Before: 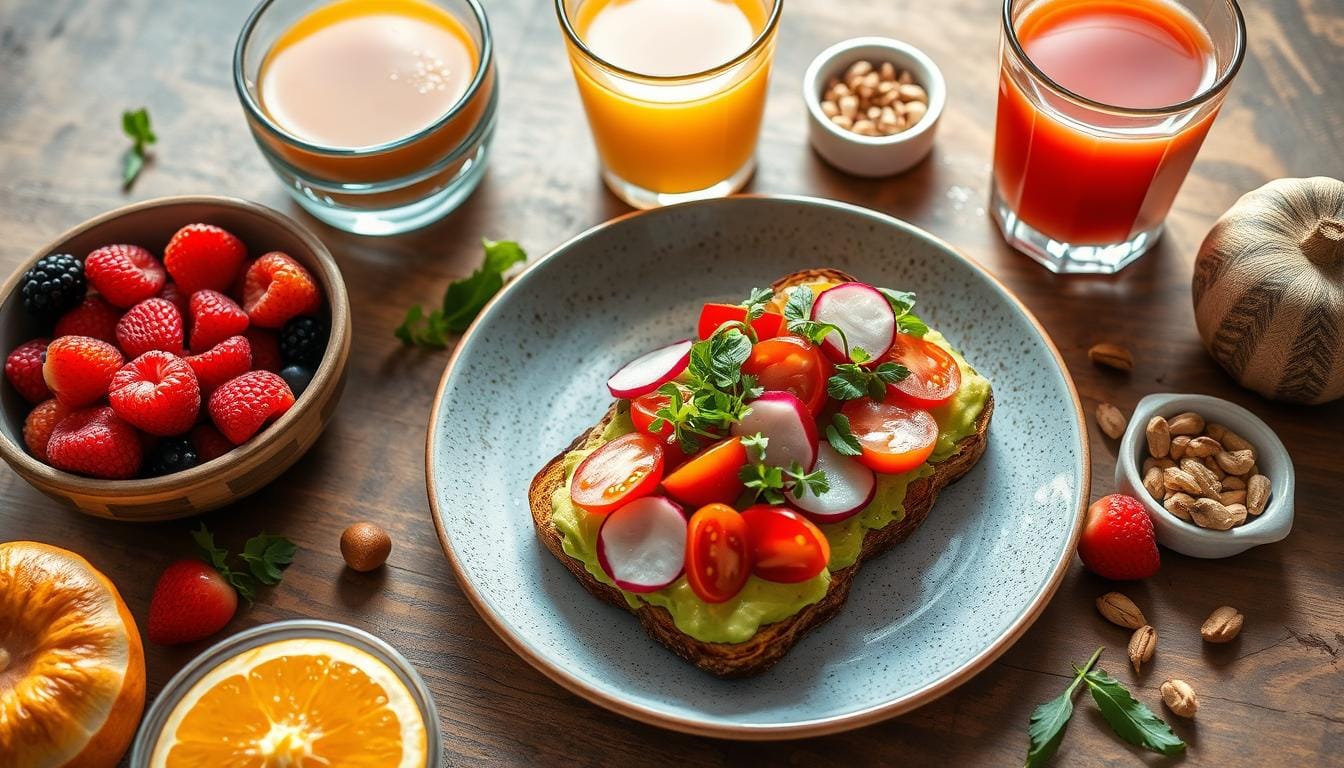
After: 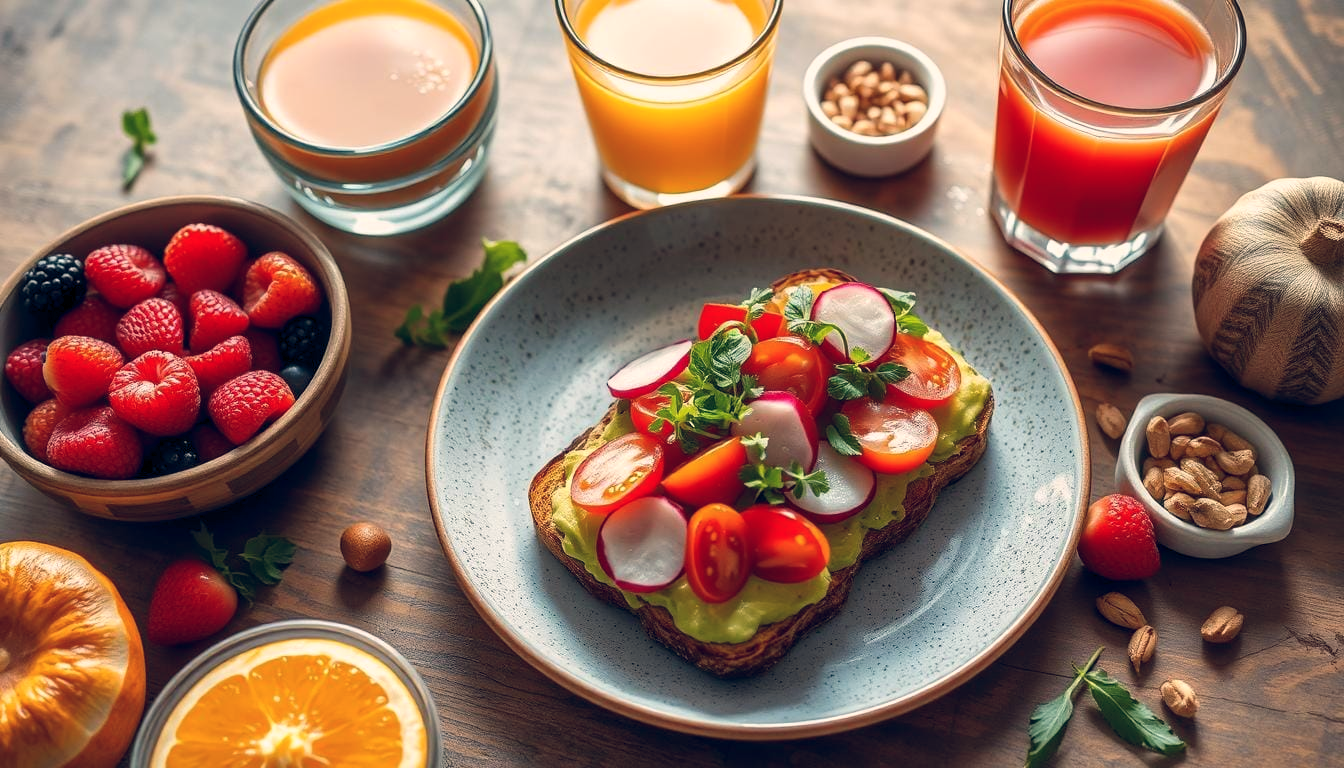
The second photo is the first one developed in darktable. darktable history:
white balance: emerald 1
color balance rgb: shadows lift › hue 87.51°, highlights gain › chroma 3.21%, highlights gain › hue 55.1°, global offset › chroma 0.15%, global offset › hue 253.66°, linear chroma grading › global chroma 0.5%
